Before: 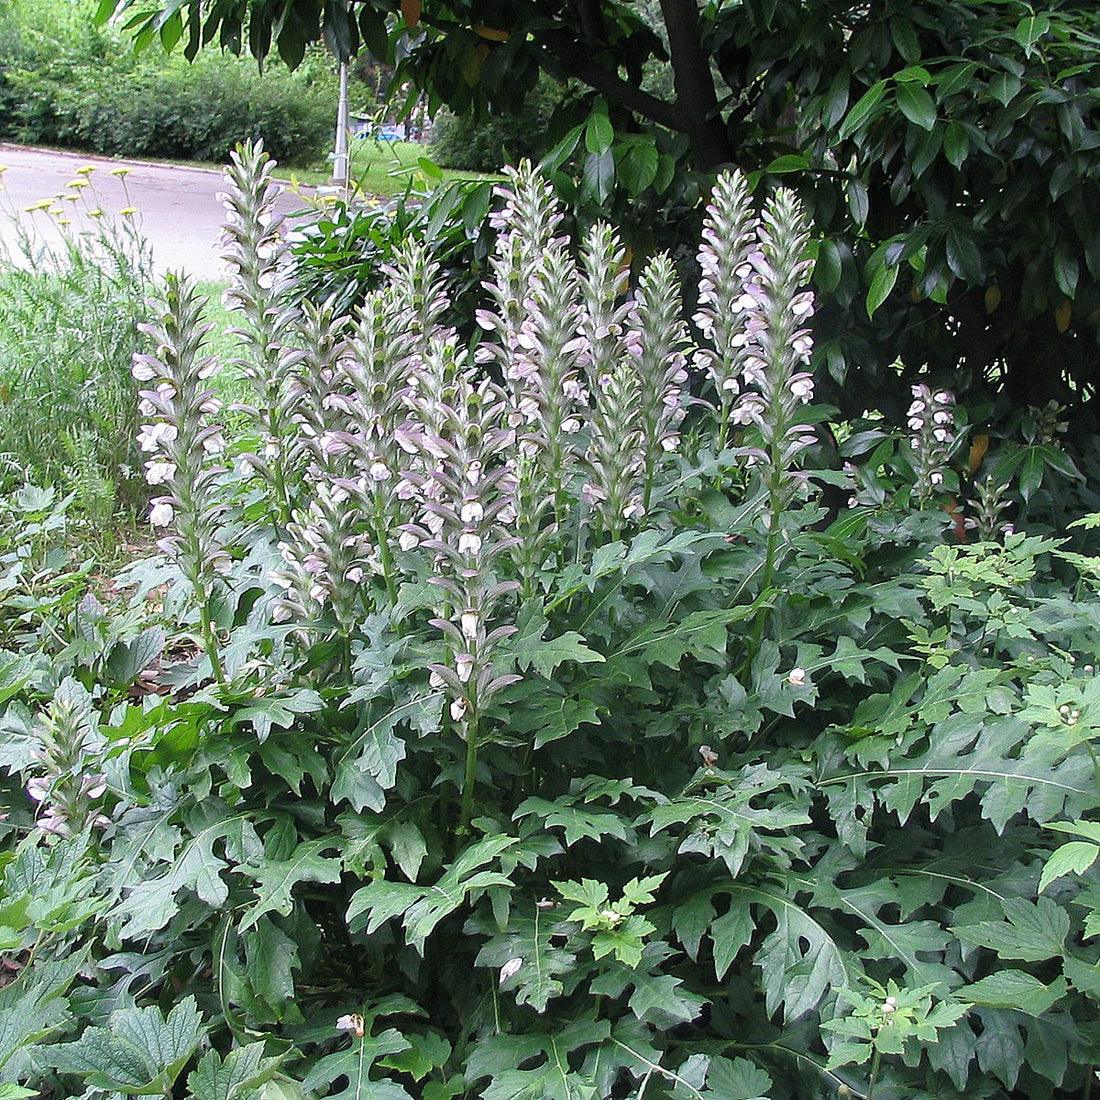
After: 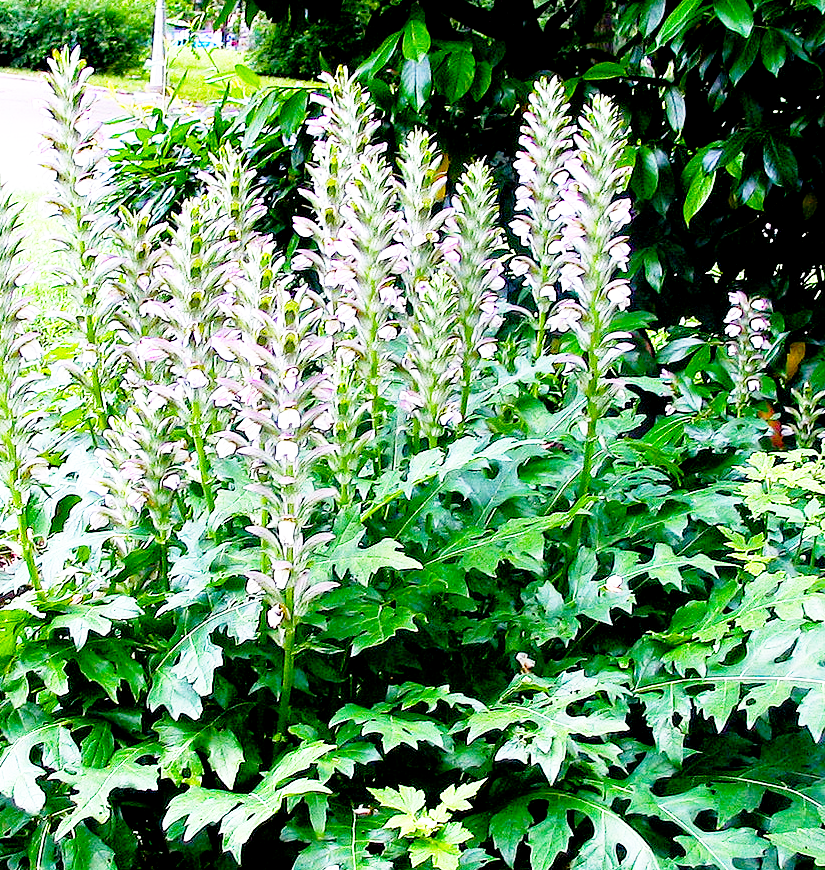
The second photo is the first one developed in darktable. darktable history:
crop: left 16.655%, top 8.496%, right 8.303%, bottom 12.412%
base curve: curves: ch0 [(0, 0) (0.012, 0.01) (0.073, 0.168) (0.31, 0.711) (0.645, 0.957) (1, 1)], preserve colors none
color balance rgb: global offset › luminance -1.442%, linear chroma grading › shadows 9.582%, linear chroma grading › highlights 11.13%, linear chroma grading › global chroma 15.623%, linear chroma grading › mid-tones 14.955%, perceptual saturation grading › global saturation 20%, perceptual saturation grading › highlights -25.138%, perceptual saturation grading › shadows 49.86%, perceptual brilliance grading › highlights 8.718%, perceptual brilliance grading › mid-tones 3.515%, perceptual brilliance grading › shadows 2.443%, global vibrance 9.997%
